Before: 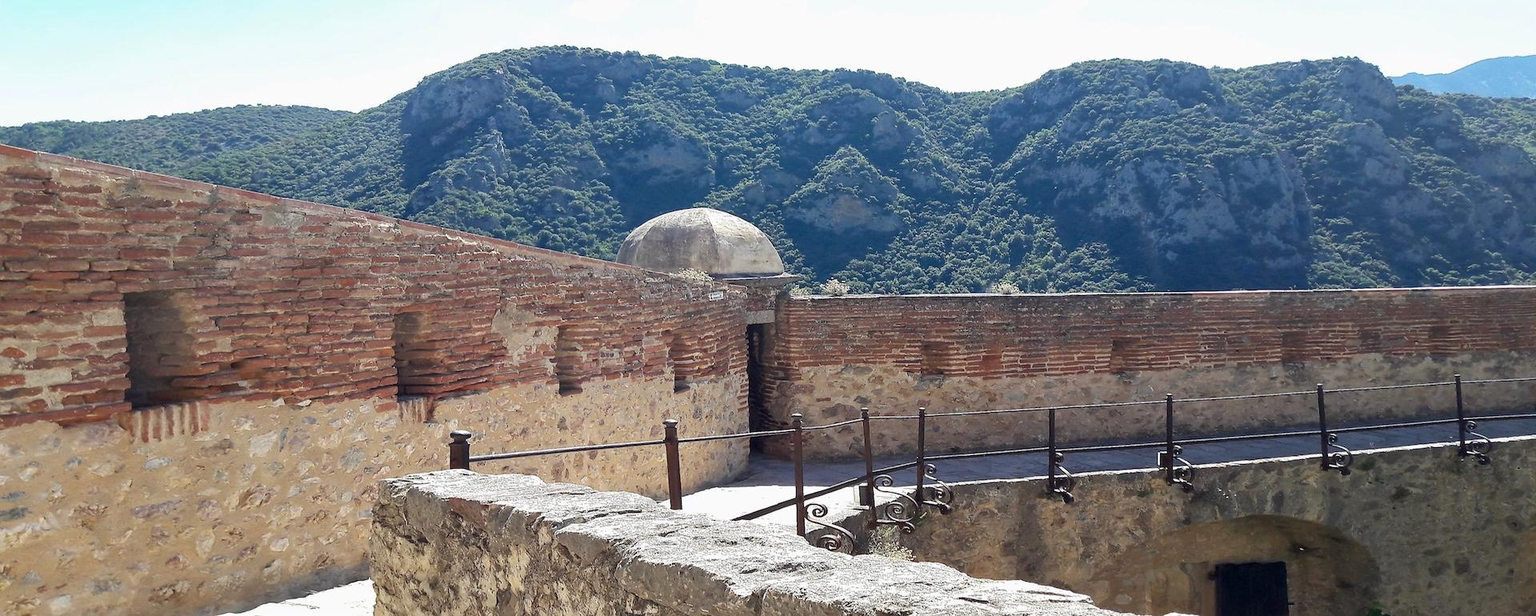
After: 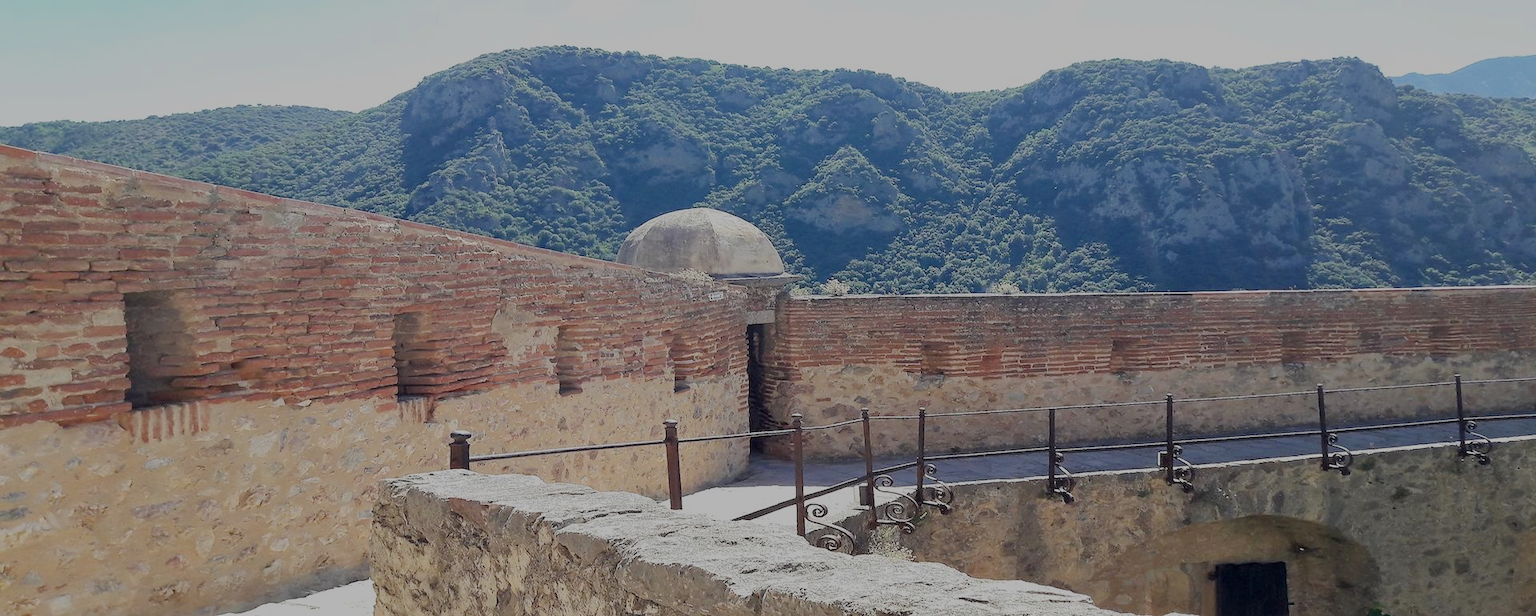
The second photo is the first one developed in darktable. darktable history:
filmic rgb: black relative exposure -7.99 EV, white relative exposure 8.03 EV, hardness 2.5, latitude 9.25%, contrast 0.706, highlights saturation mix 8.86%, shadows ↔ highlights balance 2.15%, contrast in shadows safe
